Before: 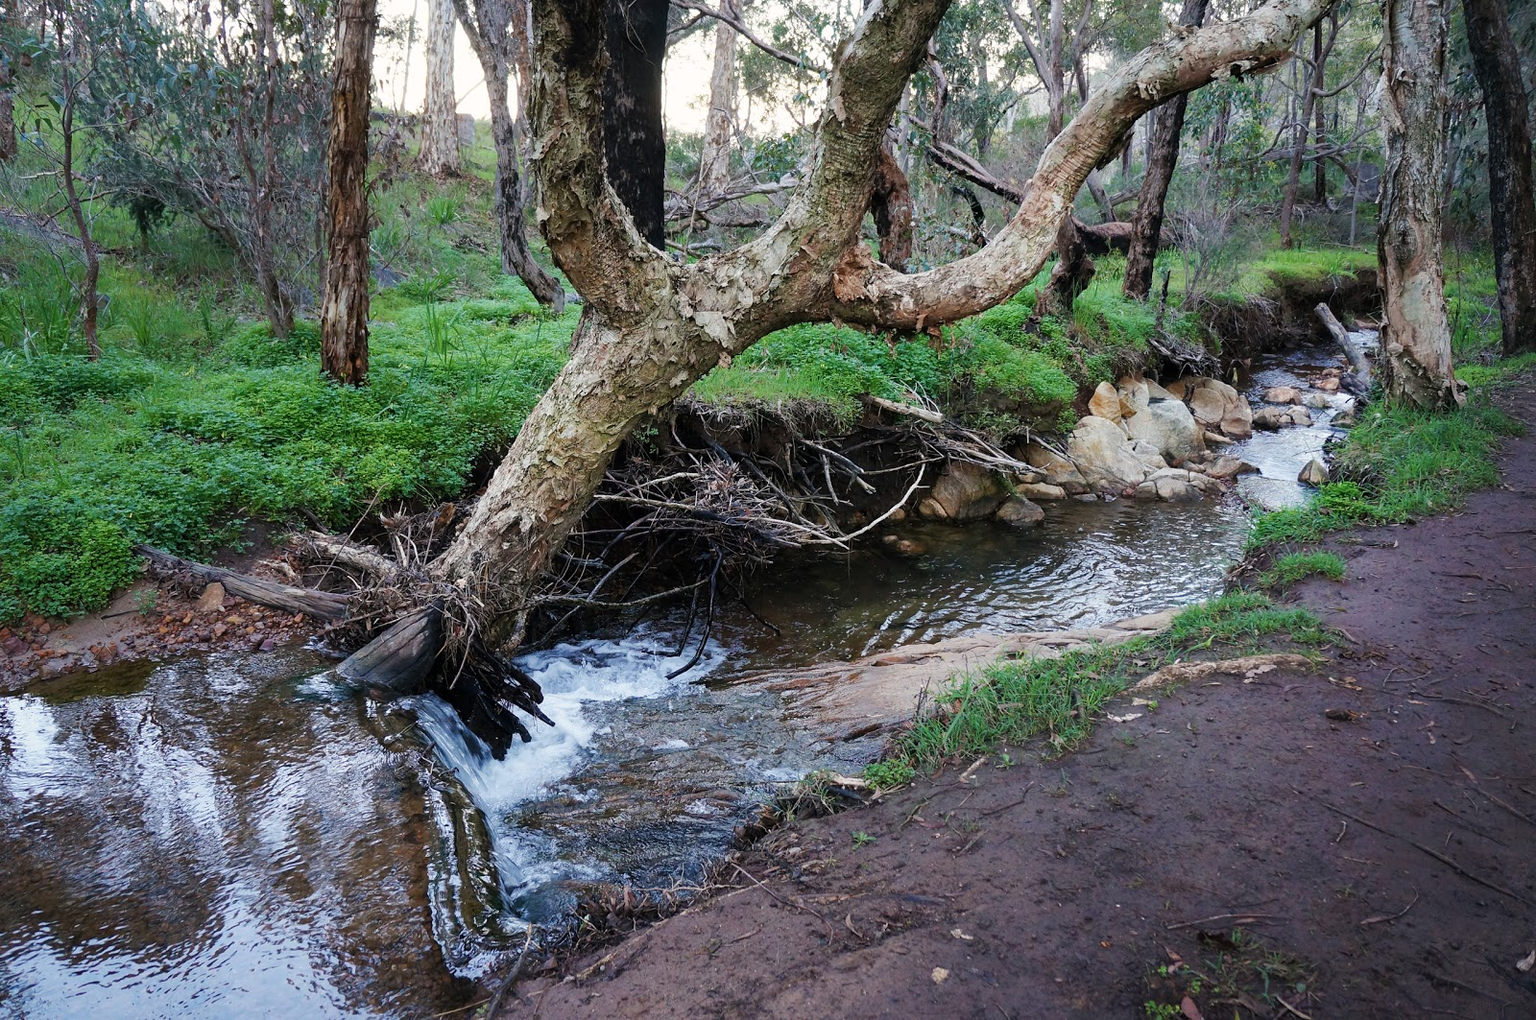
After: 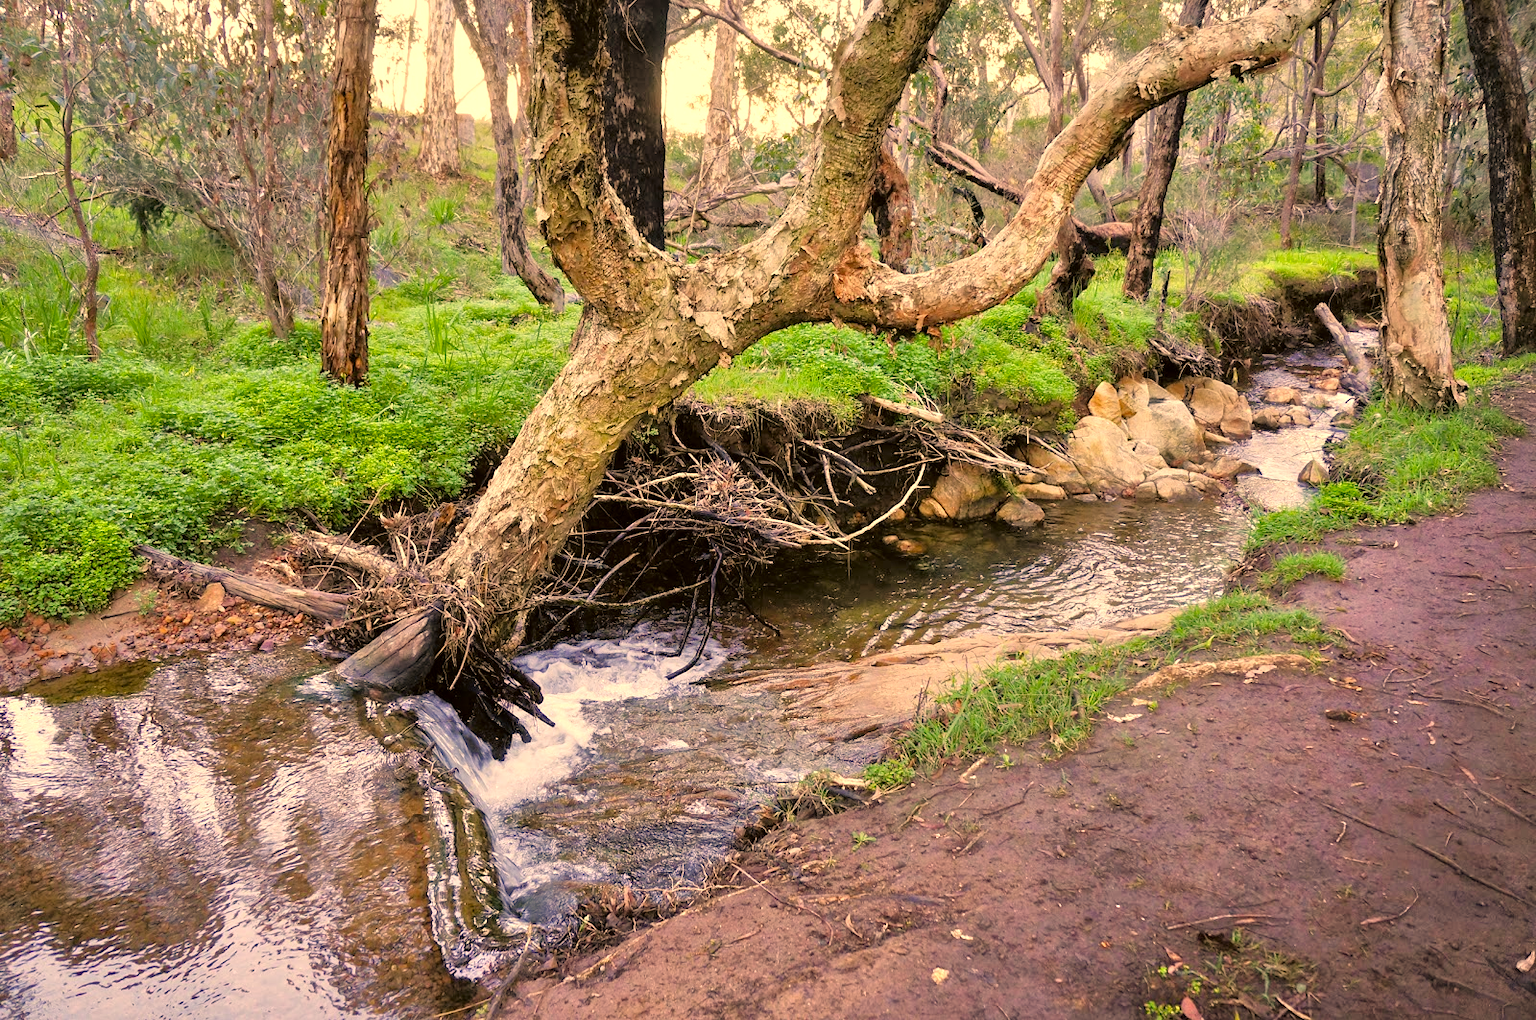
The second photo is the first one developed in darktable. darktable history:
tone equalizer: -7 EV 0.15 EV, -6 EV 0.6 EV, -5 EV 1.15 EV, -4 EV 1.33 EV, -3 EV 1.15 EV, -2 EV 0.6 EV, -1 EV 0.15 EV, mask exposure compensation -0.5 EV
exposure: exposure 0.29 EV, compensate highlight preservation false
color correction: highlights a* 17.94, highlights b* 35.39, shadows a* 1.48, shadows b* 6.42, saturation 1.01
